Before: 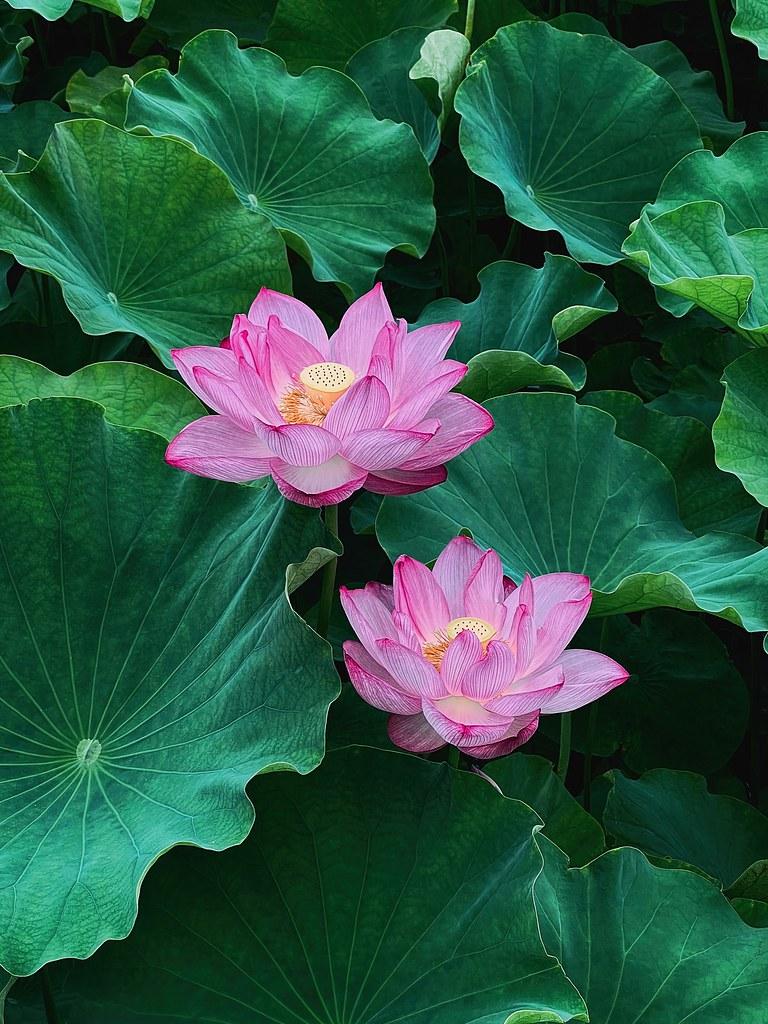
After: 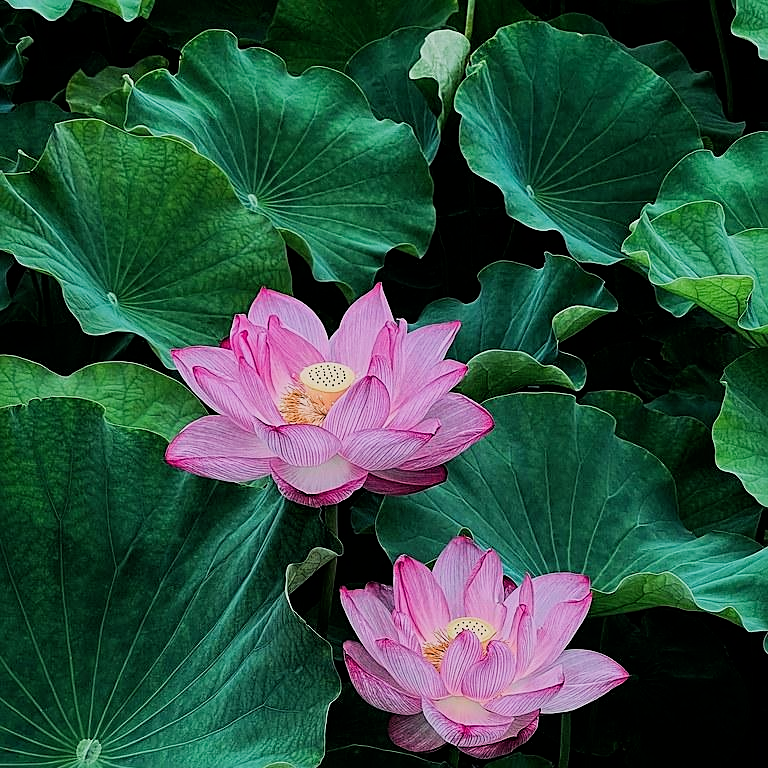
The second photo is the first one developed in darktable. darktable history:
sharpen: on, module defaults
filmic rgb: black relative exposure -7.72 EV, white relative exposure 4.44 EV, hardness 3.76, latitude 49.17%, contrast 1.1
shadows and highlights: shadows -22.03, highlights 98.59, soften with gaussian
crop: bottom 24.982%
